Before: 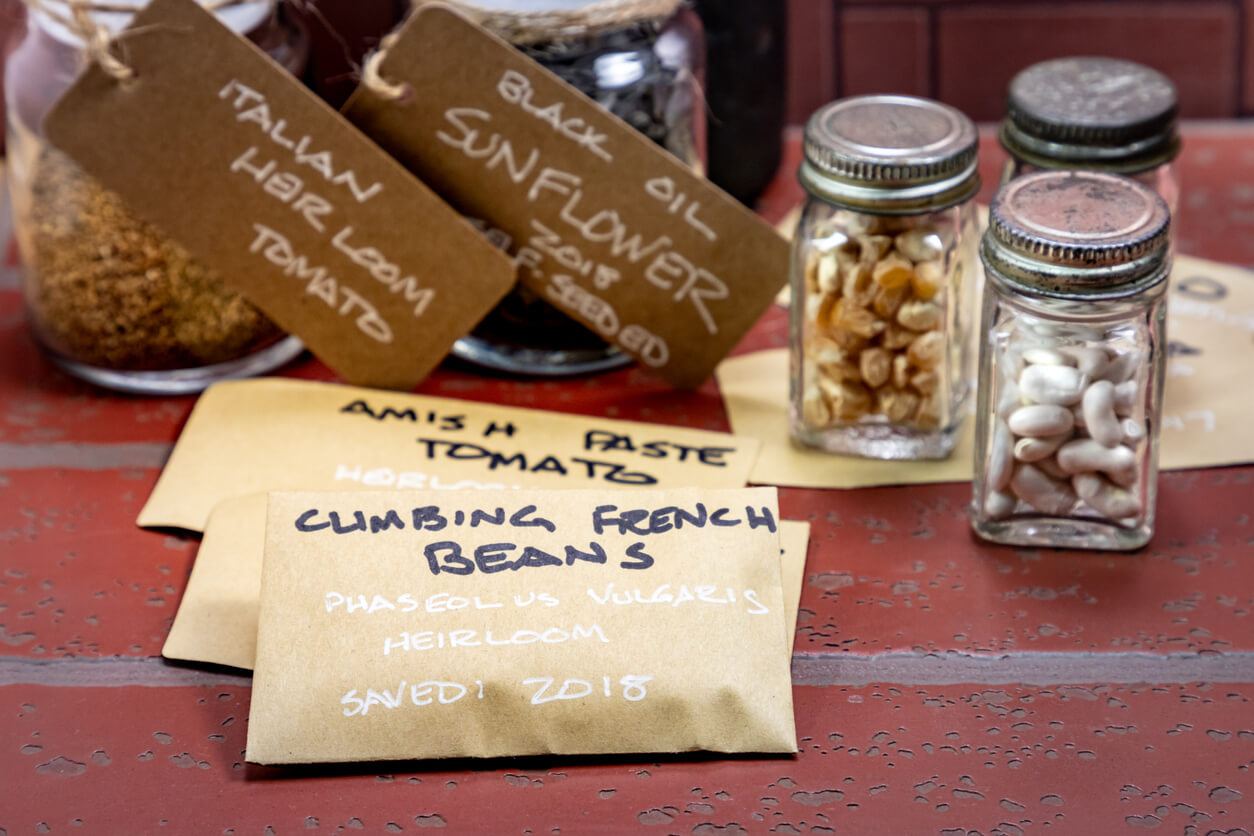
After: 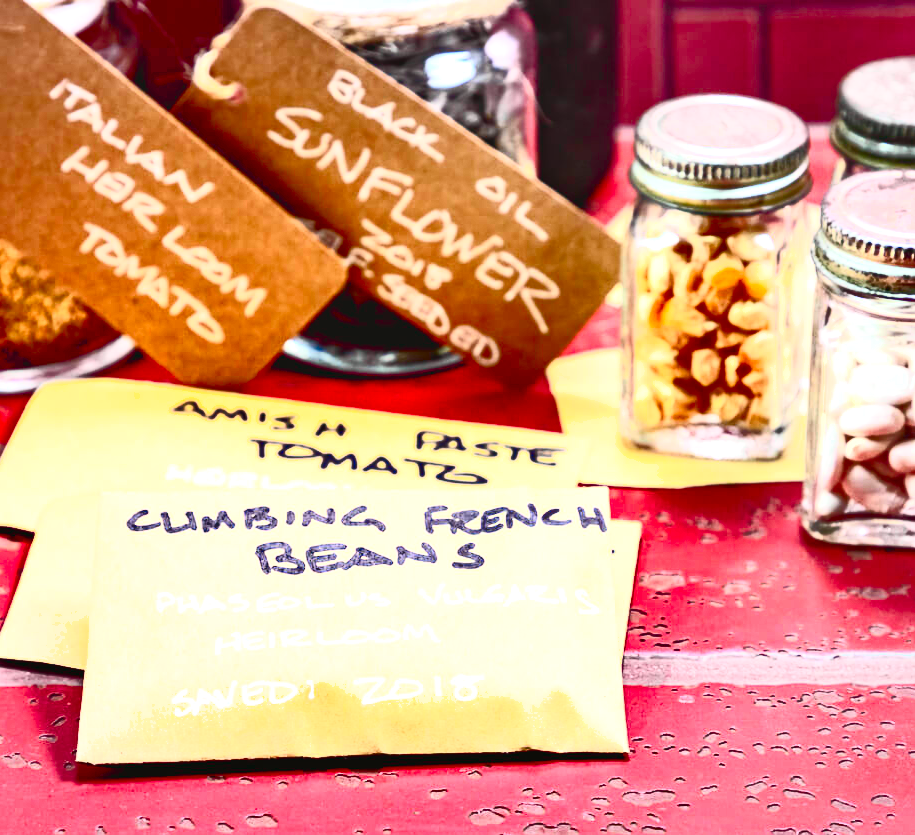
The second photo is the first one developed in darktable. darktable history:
crop: left 13.51%, top 0%, right 13.501%
levels: levels [0, 0.43, 0.984]
contrast brightness saturation: contrast 0.208, brightness -0.105, saturation 0.211
tone curve: curves: ch0 [(0, 0.026) (0.172, 0.194) (0.398, 0.437) (0.469, 0.544) (0.612, 0.741) (0.845, 0.926) (1, 0.968)]; ch1 [(0, 0) (0.437, 0.453) (0.472, 0.467) (0.502, 0.502) (0.531, 0.537) (0.574, 0.583) (0.617, 0.64) (0.699, 0.749) (0.859, 0.919) (1, 1)]; ch2 [(0, 0) (0.33, 0.301) (0.421, 0.443) (0.476, 0.502) (0.511, 0.504) (0.553, 0.55) (0.595, 0.586) (0.664, 0.664) (1, 1)], color space Lab, independent channels, preserve colors none
exposure: black level correction 0, exposure 1.2 EV, compensate highlight preservation false
shadows and highlights: soften with gaussian
